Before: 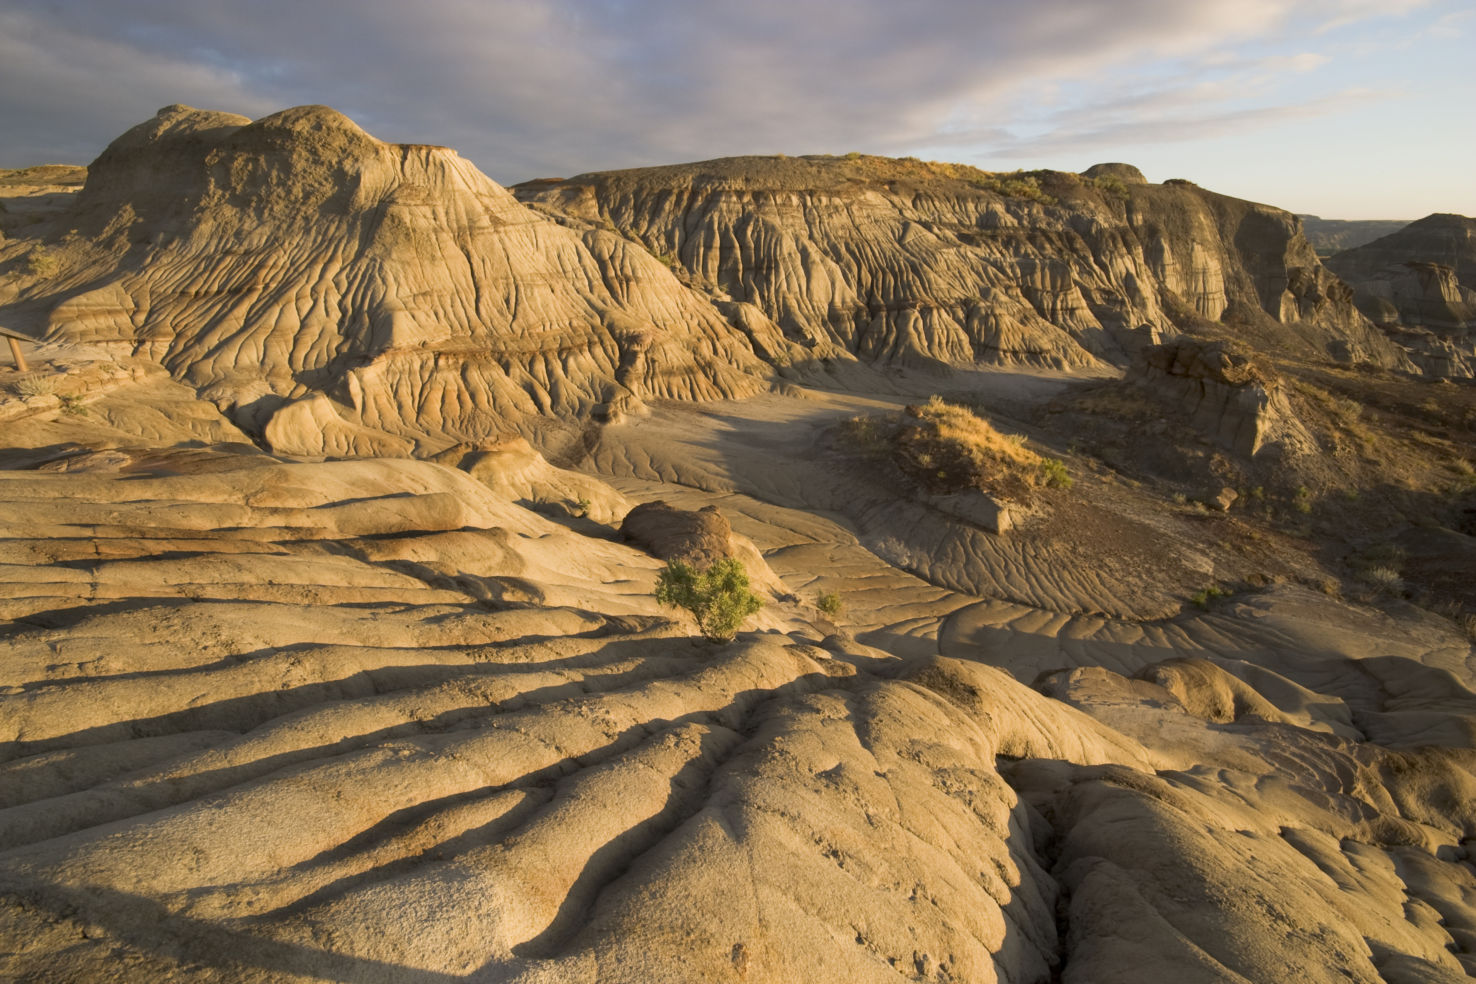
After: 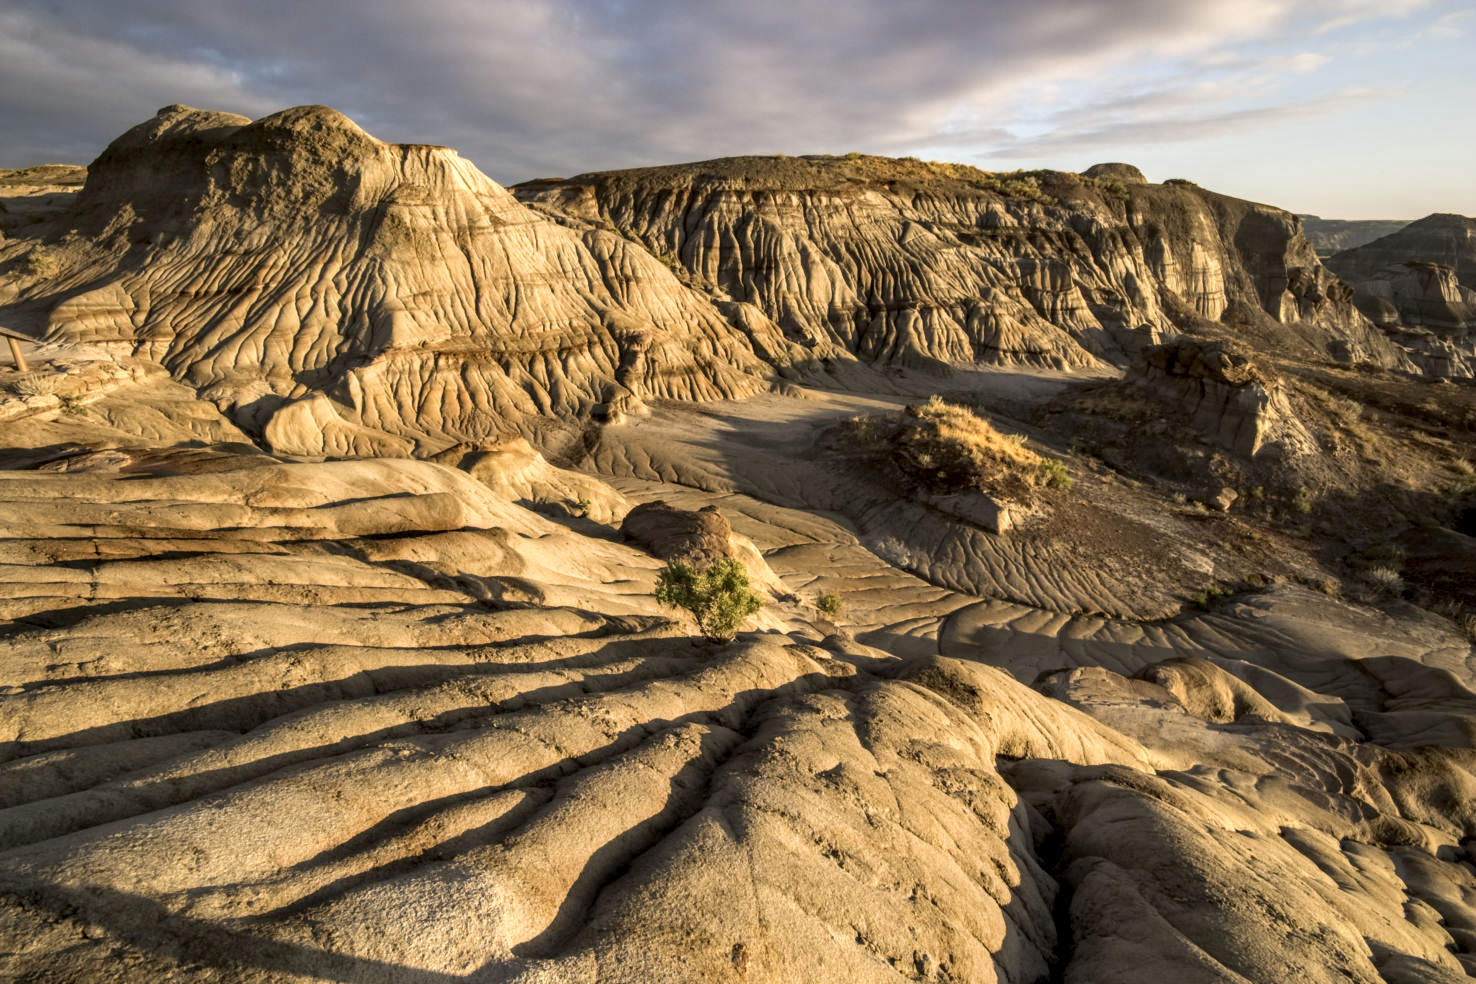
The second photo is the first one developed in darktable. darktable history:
local contrast: highlights 0%, shadows 0%, detail 182%
exposure: compensate highlight preservation false
